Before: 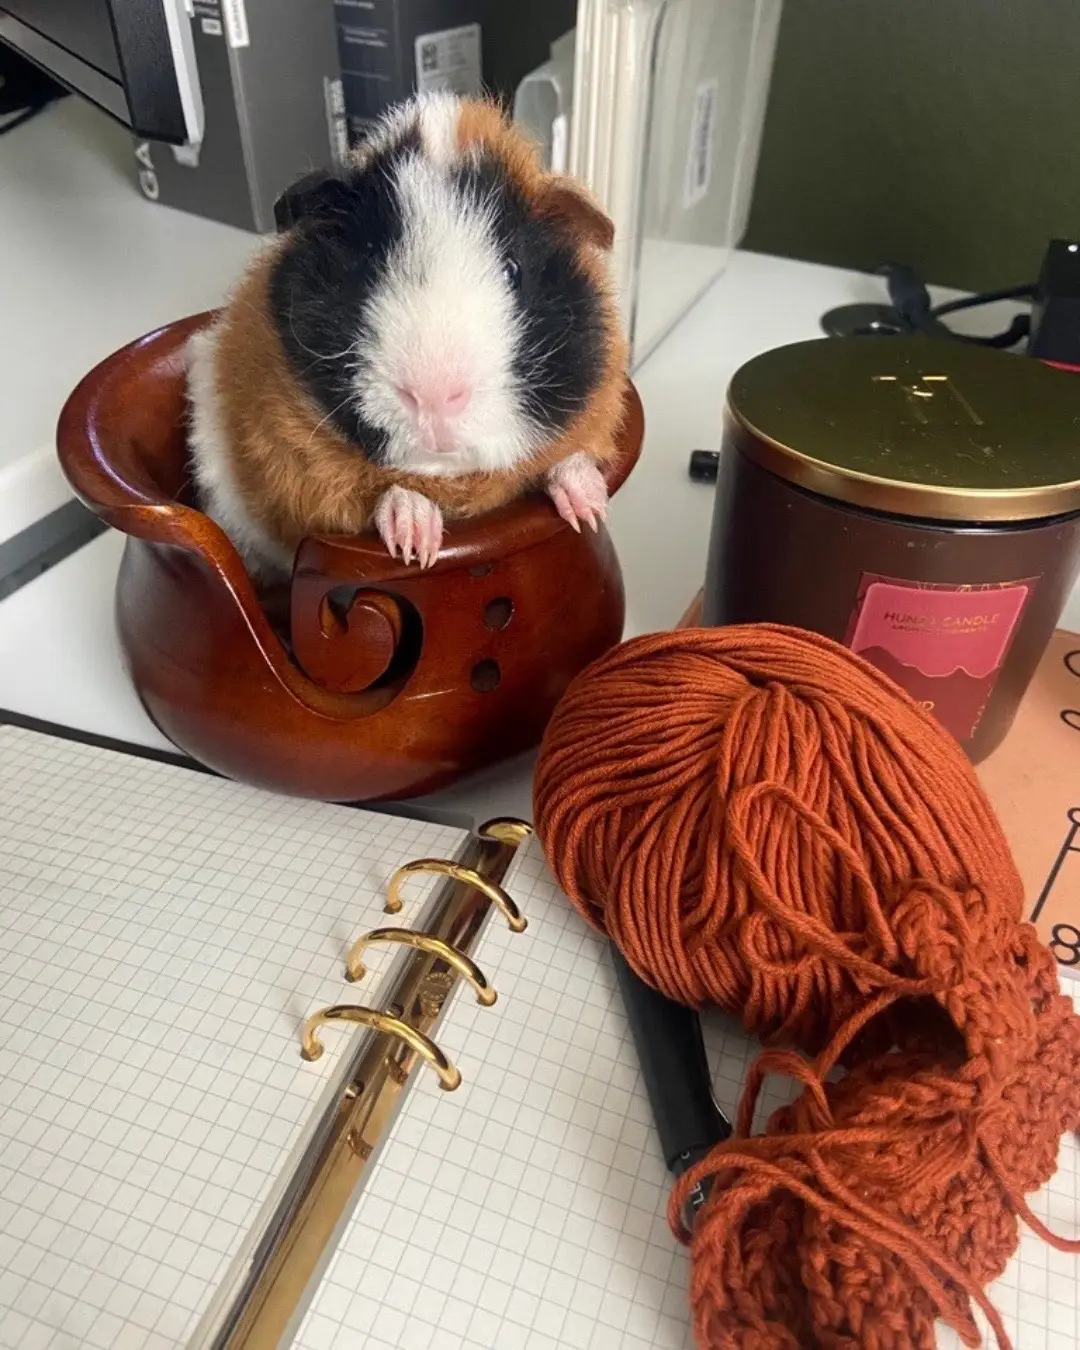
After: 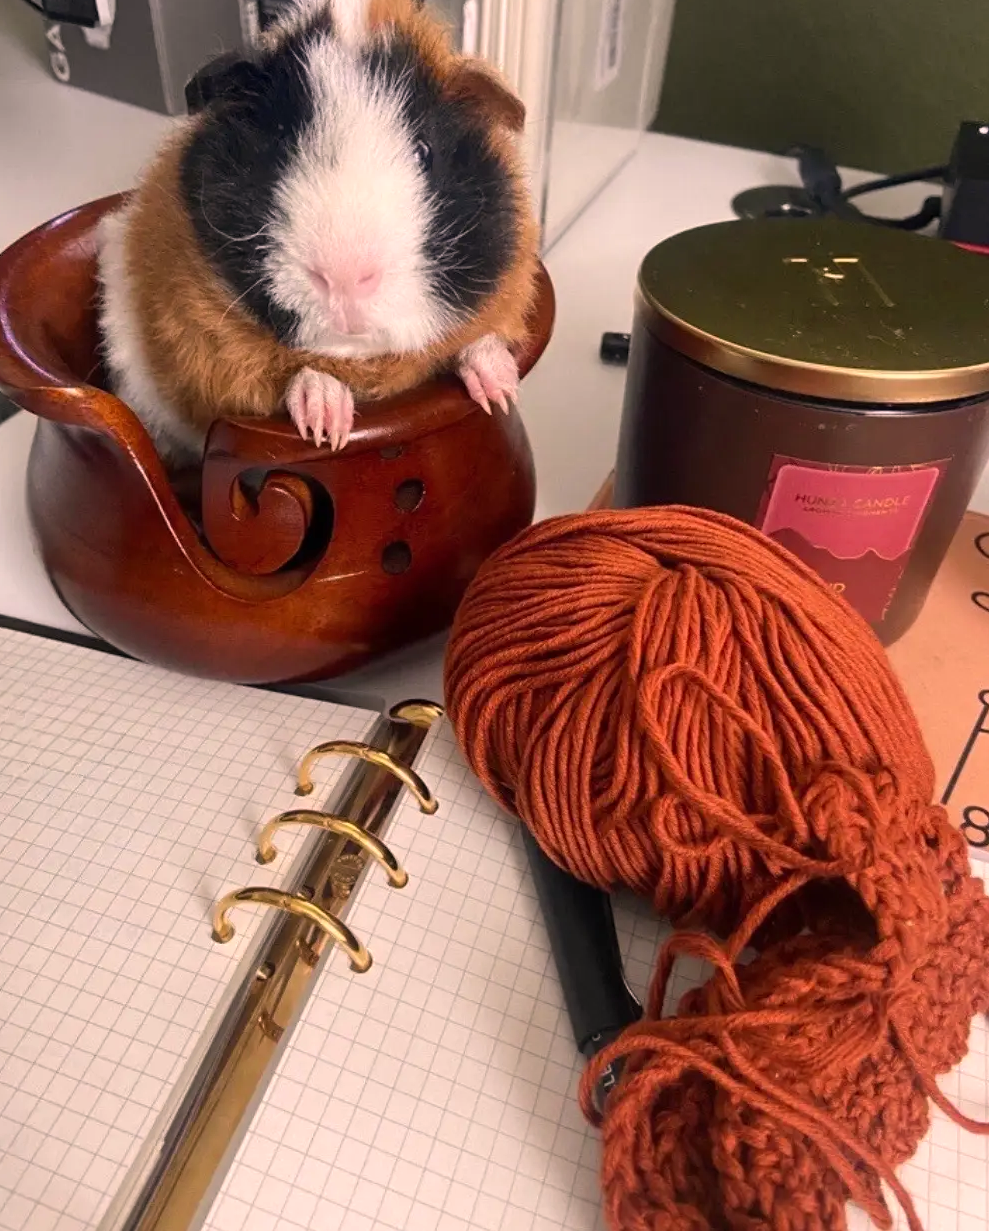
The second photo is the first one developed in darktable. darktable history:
crop and rotate: left 8.426%, top 8.806%
color correction: highlights a* 12.14, highlights b* 5.56
shadows and highlights: shadows 37.77, highlights -27.34, soften with gaussian
